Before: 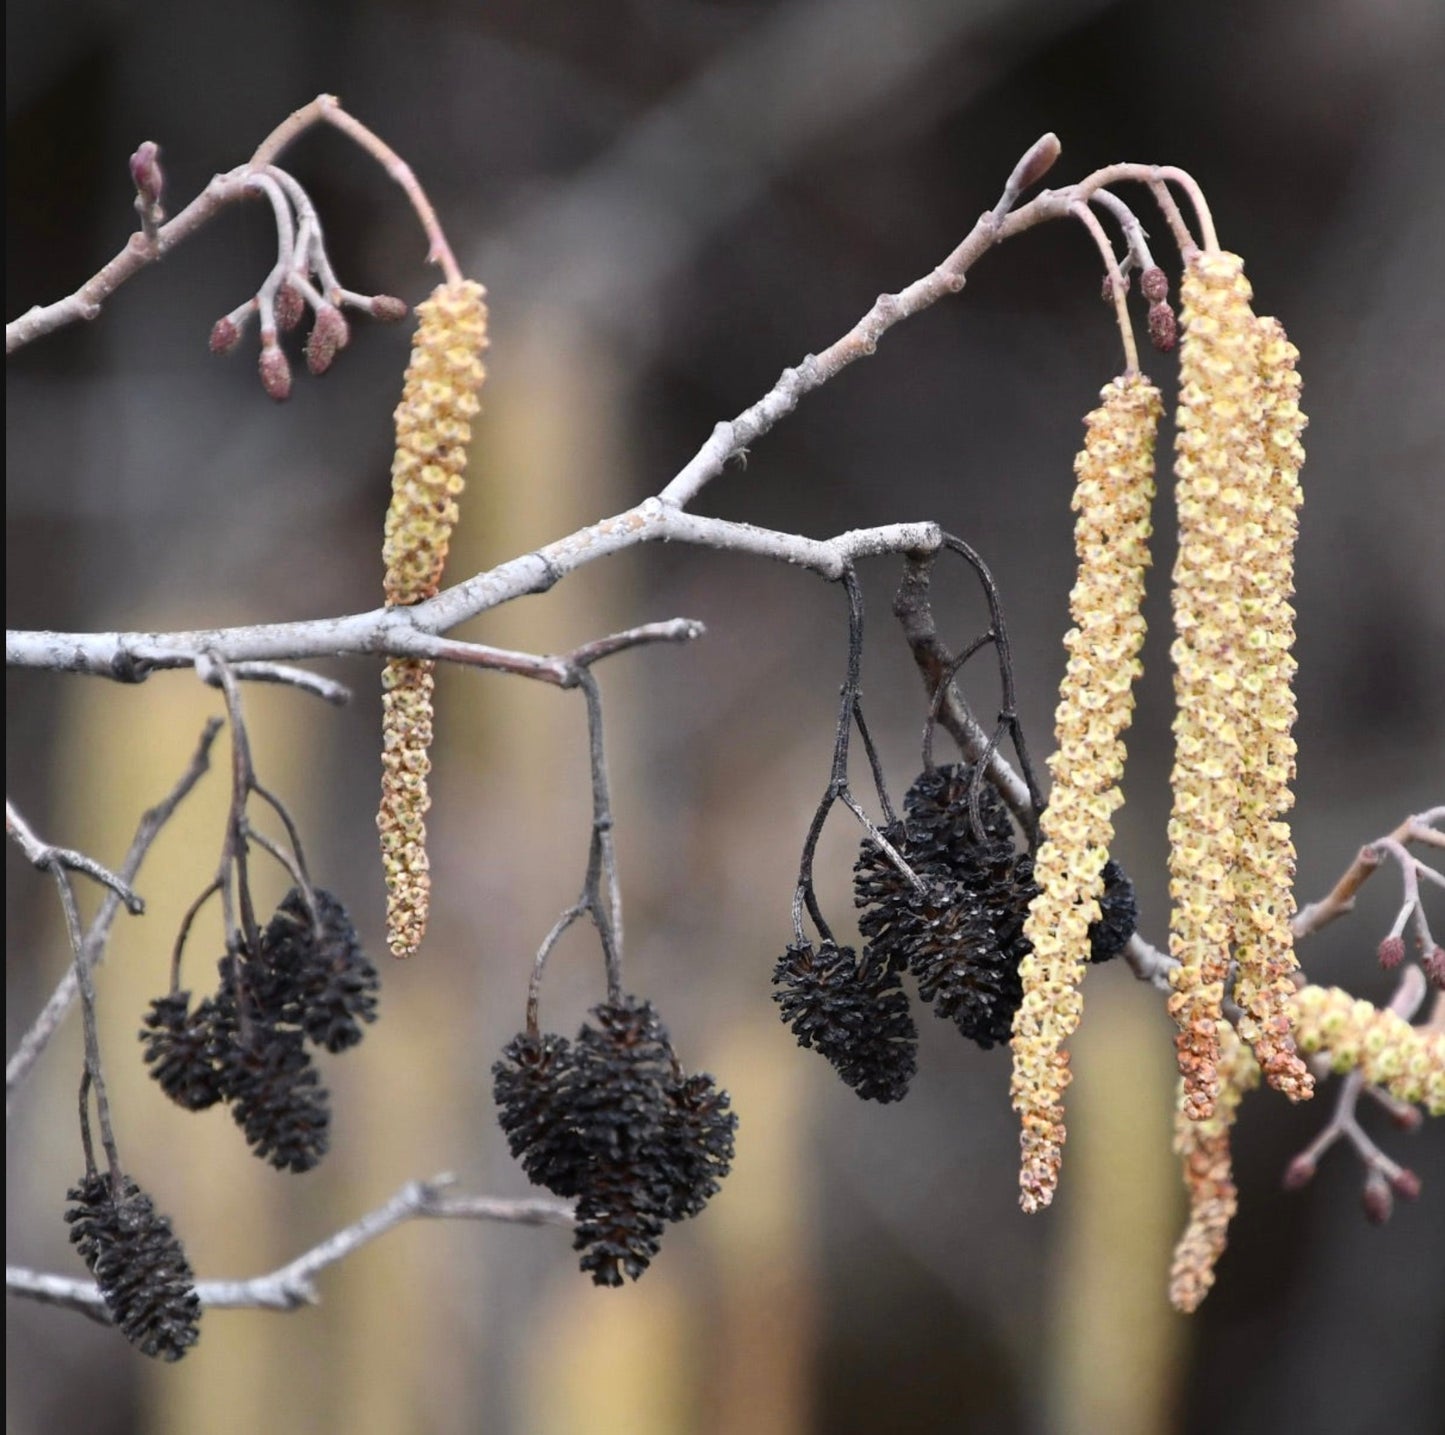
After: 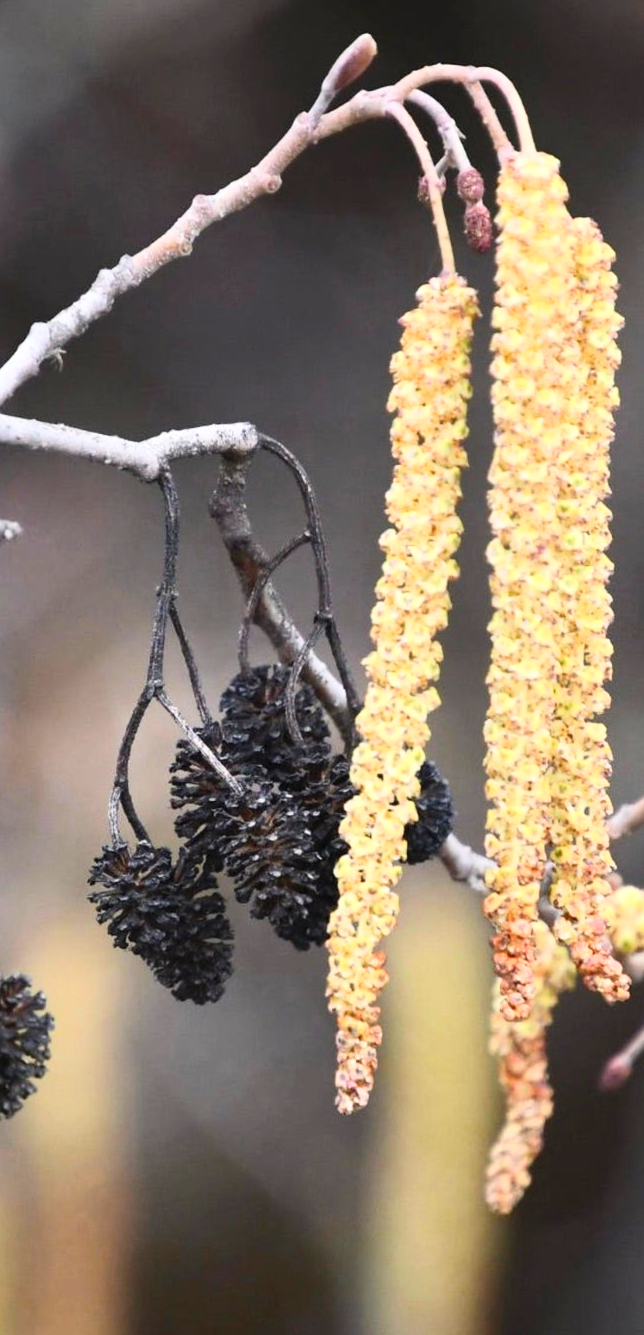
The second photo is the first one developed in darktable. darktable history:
contrast brightness saturation: contrast 0.245, brightness 0.266, saturation 0.376
crop: left 47.339%, top 6.902%, right 8.029%
